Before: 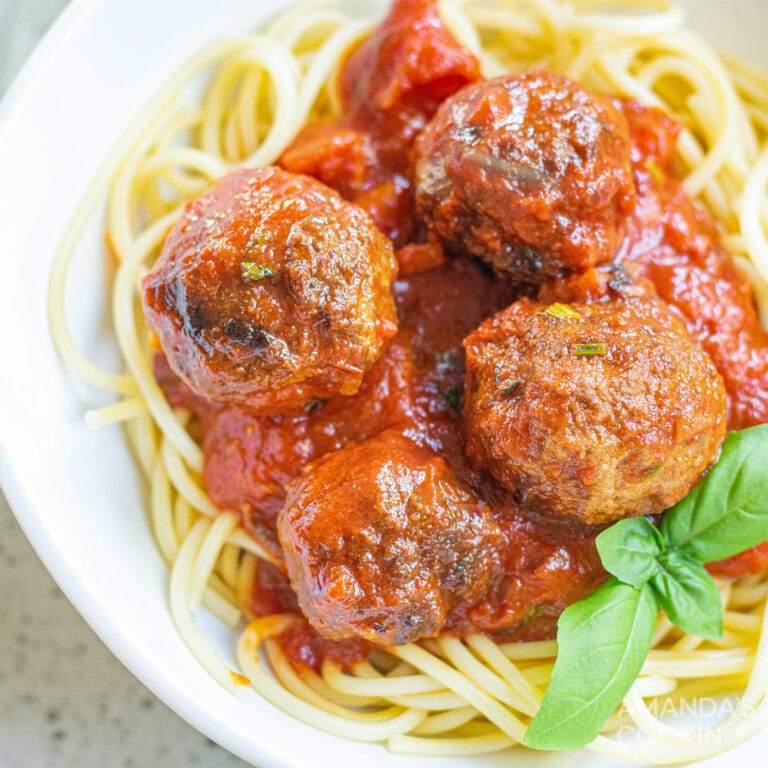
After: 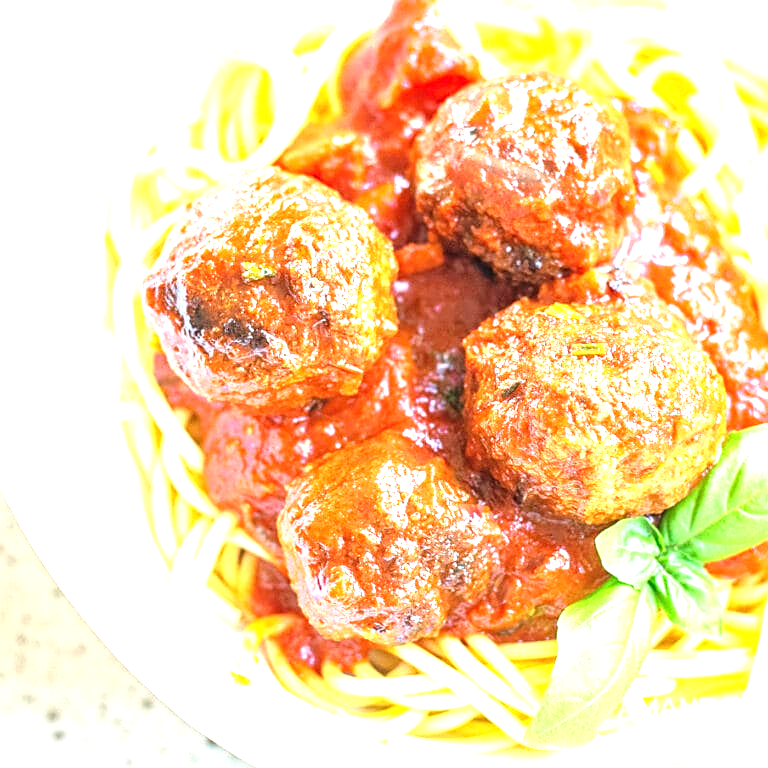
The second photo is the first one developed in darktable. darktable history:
exposure: exposure 1.5 EV, compensate highlight preservation false
sharpen: radius 1.864, amount 0.398, threshold 1.271
white balance: red 1.009, blue 1.027
